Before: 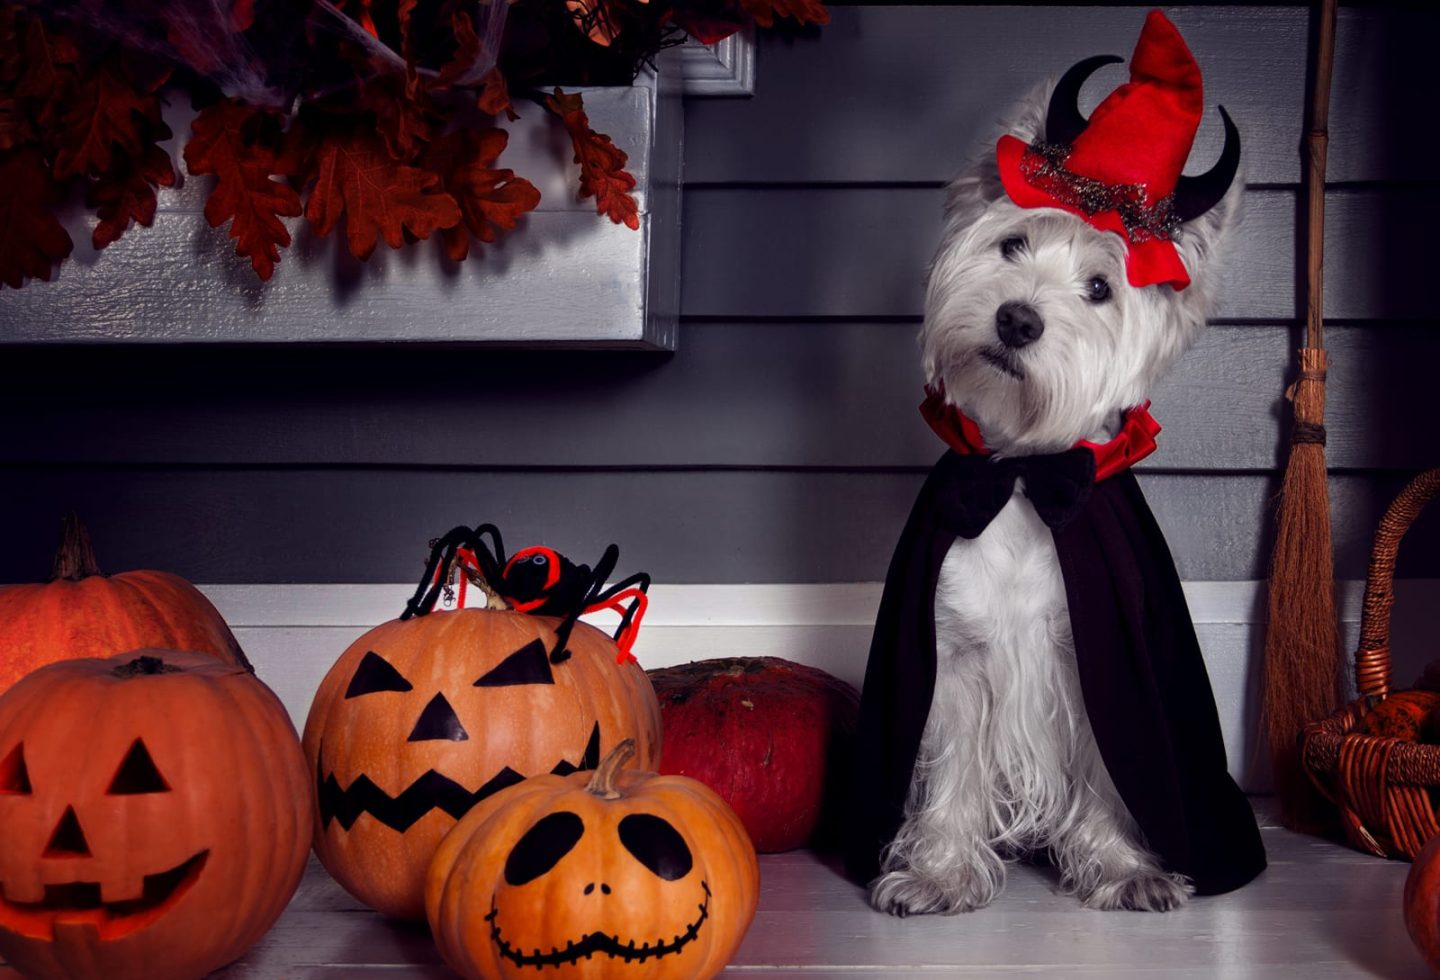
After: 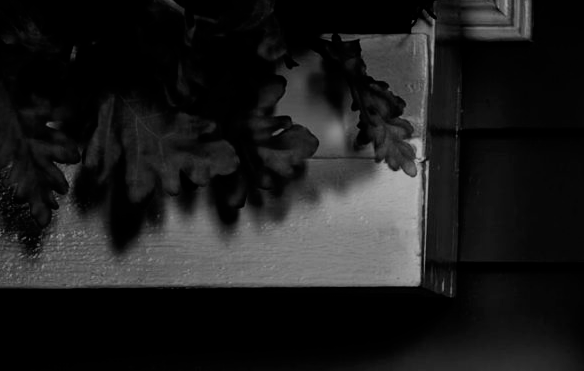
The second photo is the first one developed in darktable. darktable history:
white balance: red 1.188, blue 1.11
crop: left 15.452%, top 5.459%, right 43.956%, bottom 56.62%
monochrome: a 79.32, b 81.83, size 1.1
filmic rgb: black relative exposure -5 EV, white relative exposure 3.5 EV, hardness 3.19, contrast 1.4, highlights saturation mix -50%
